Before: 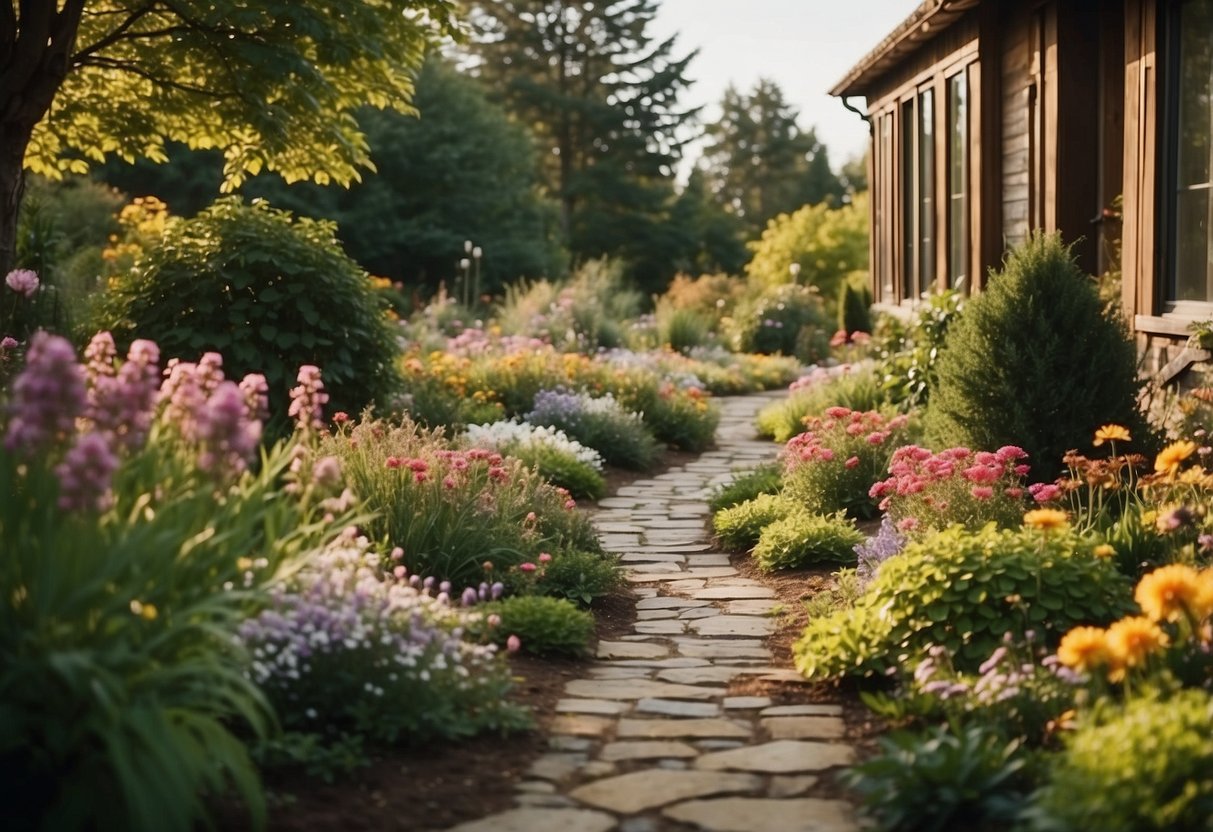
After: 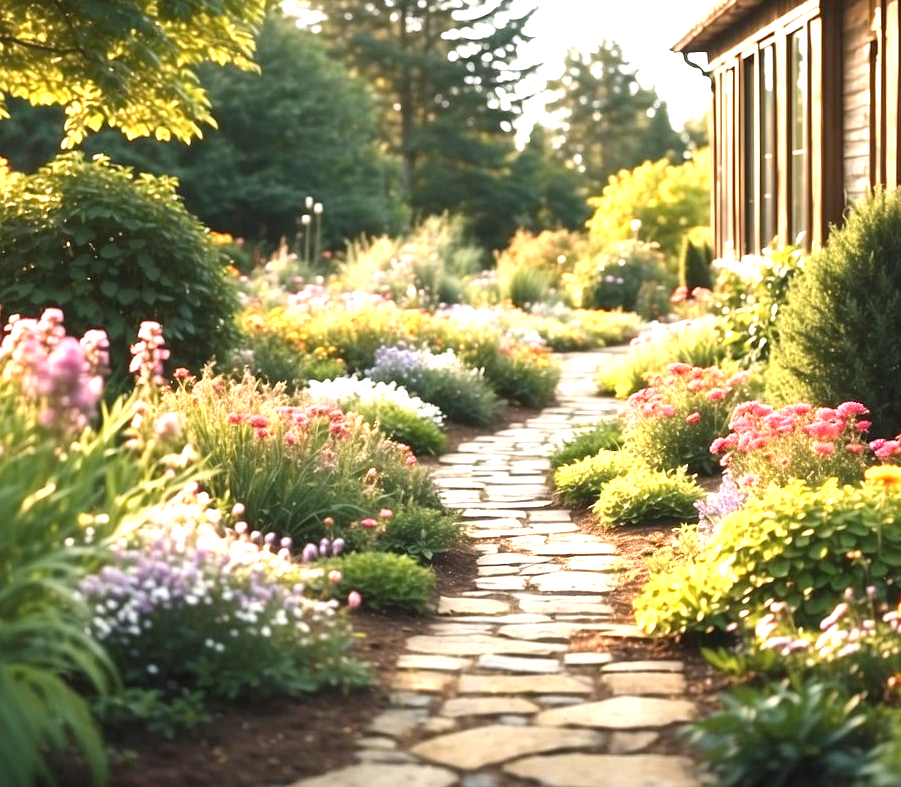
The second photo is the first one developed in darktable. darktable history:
exposure: black level correction 0, exposure 1.512 EV, compensate exposure bias true, compensate highlight preservation false
crop and rotate: left 13.109%, top 5.345%, right 12.542%
